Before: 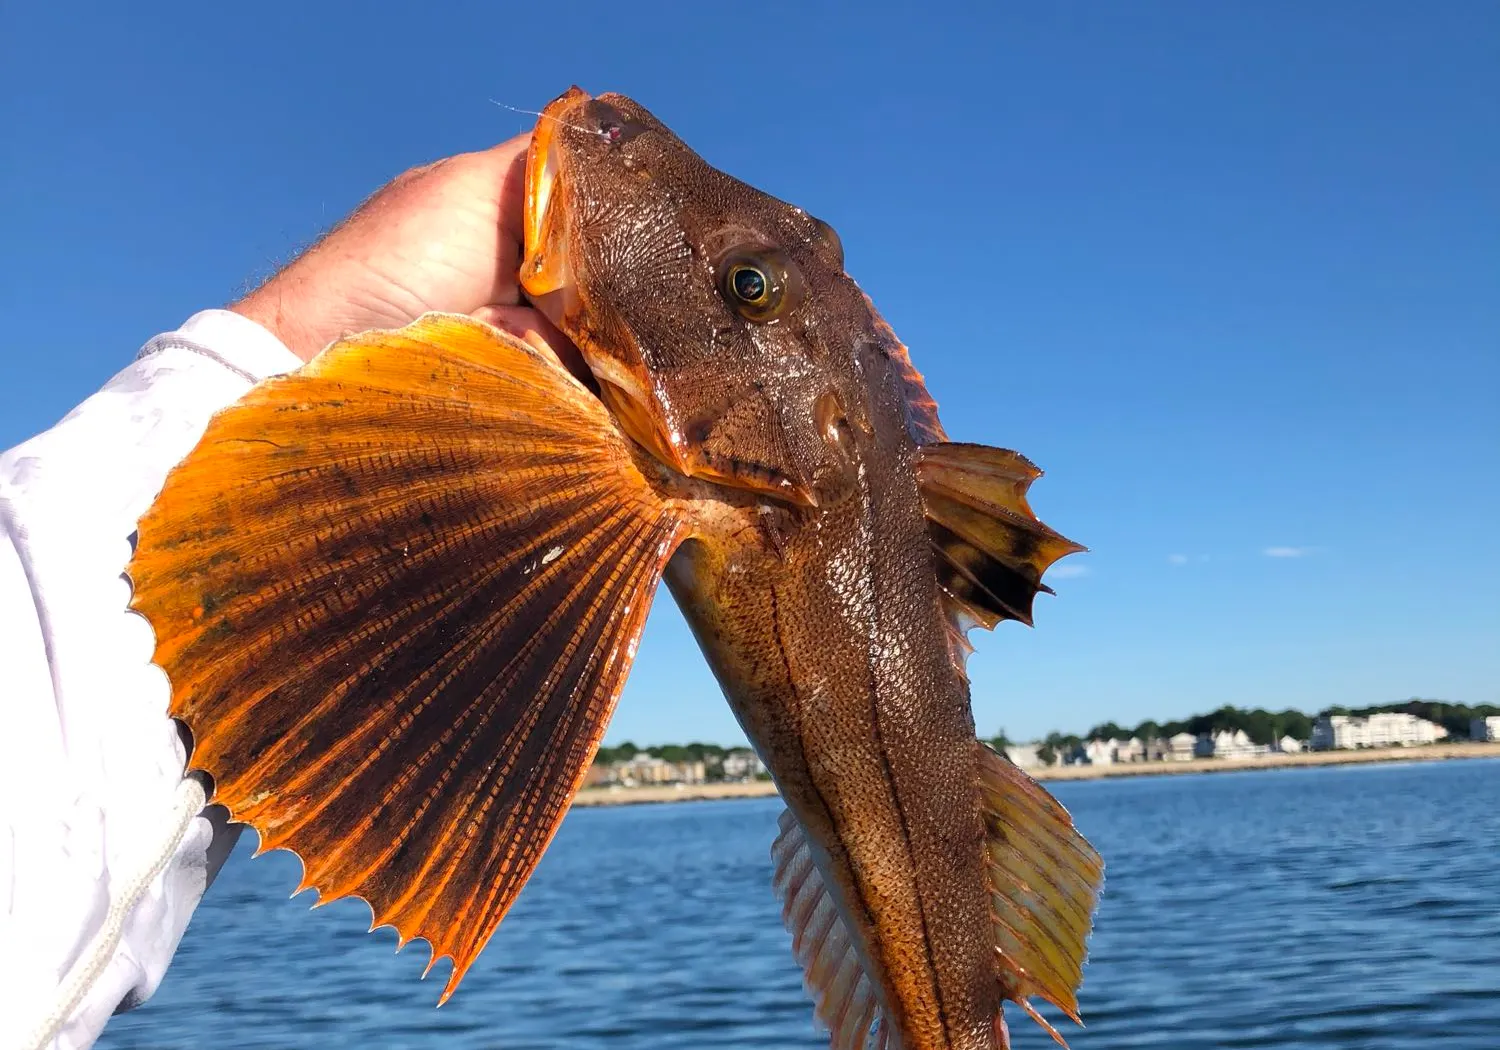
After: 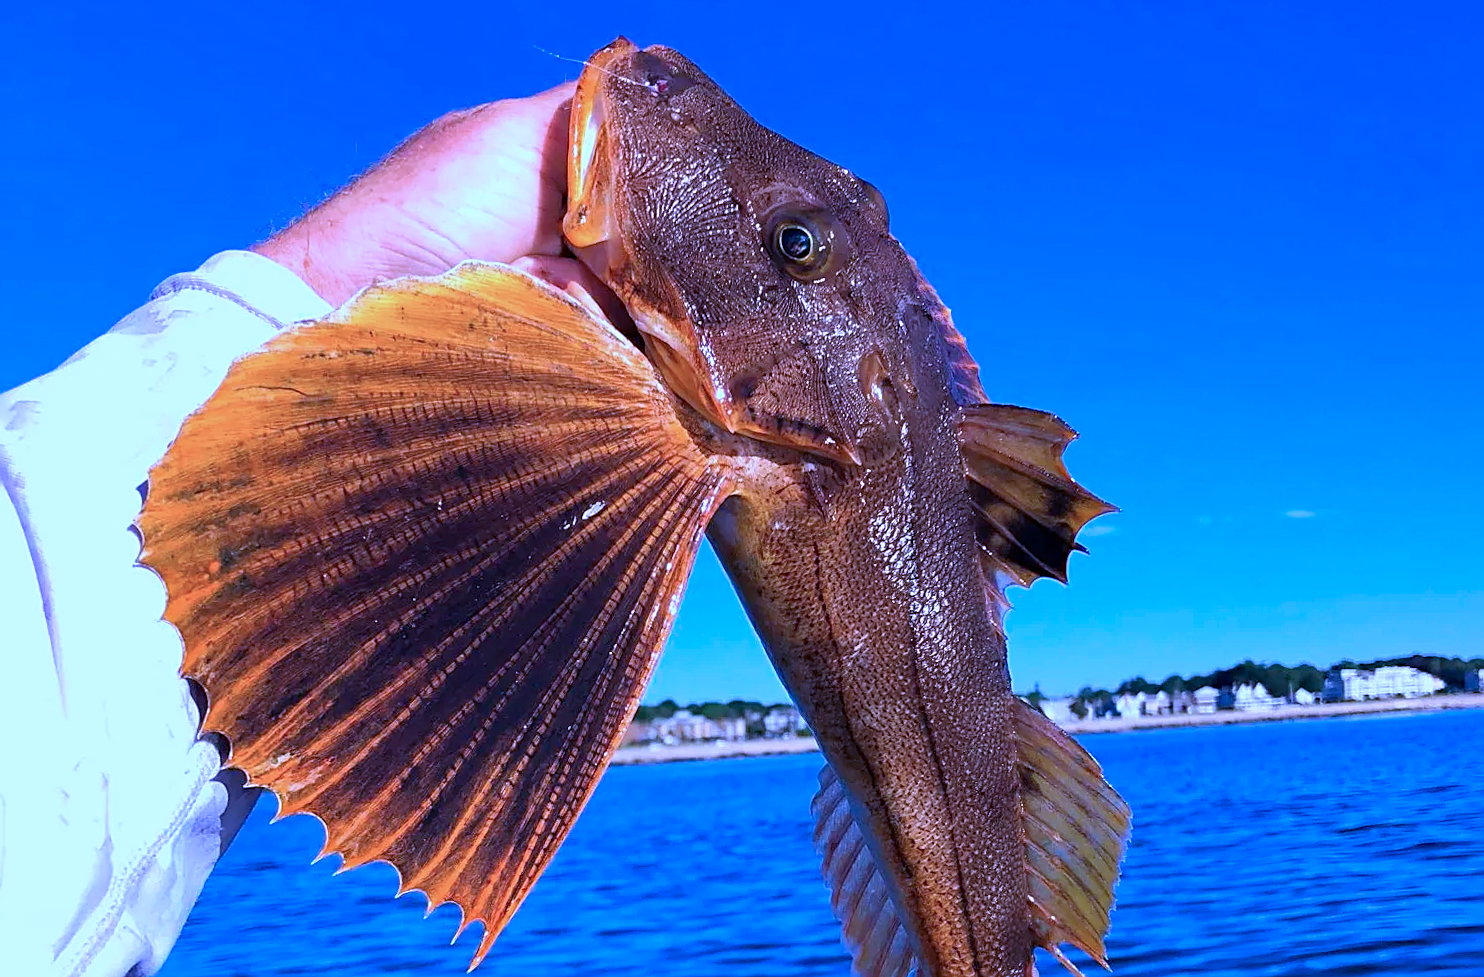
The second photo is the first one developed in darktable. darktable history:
rotate and perspective: rotation 0.679°, lens shift (horizontal) 0.136, crop left 0.009, crop right 0.991, crop top 0.078, crop bottom 0.95
color calibration: output R [1.063, -0.012, -0.003, 0], output B [-0.079, 0.047, 1, 0], illuminant custom, x 0.46, y 0.43, temperature 2642.66 K
haze removal: compatibility mode true, adaptive false
sharpen: on, module defaults
